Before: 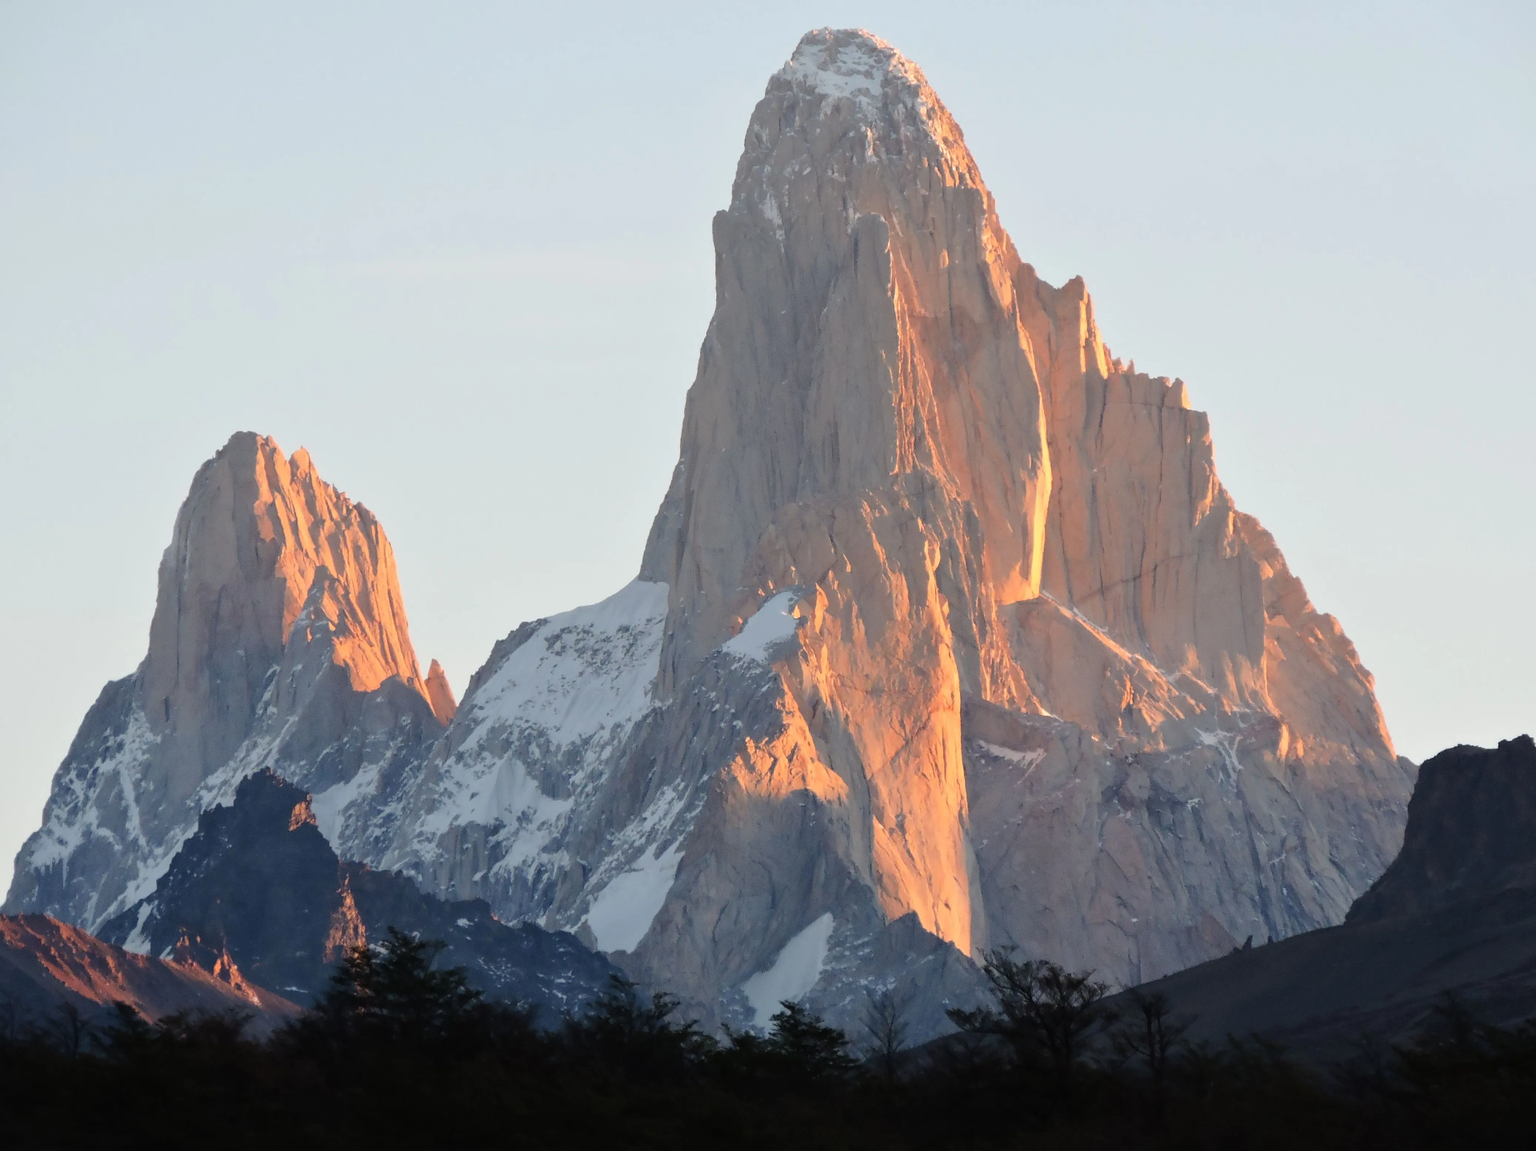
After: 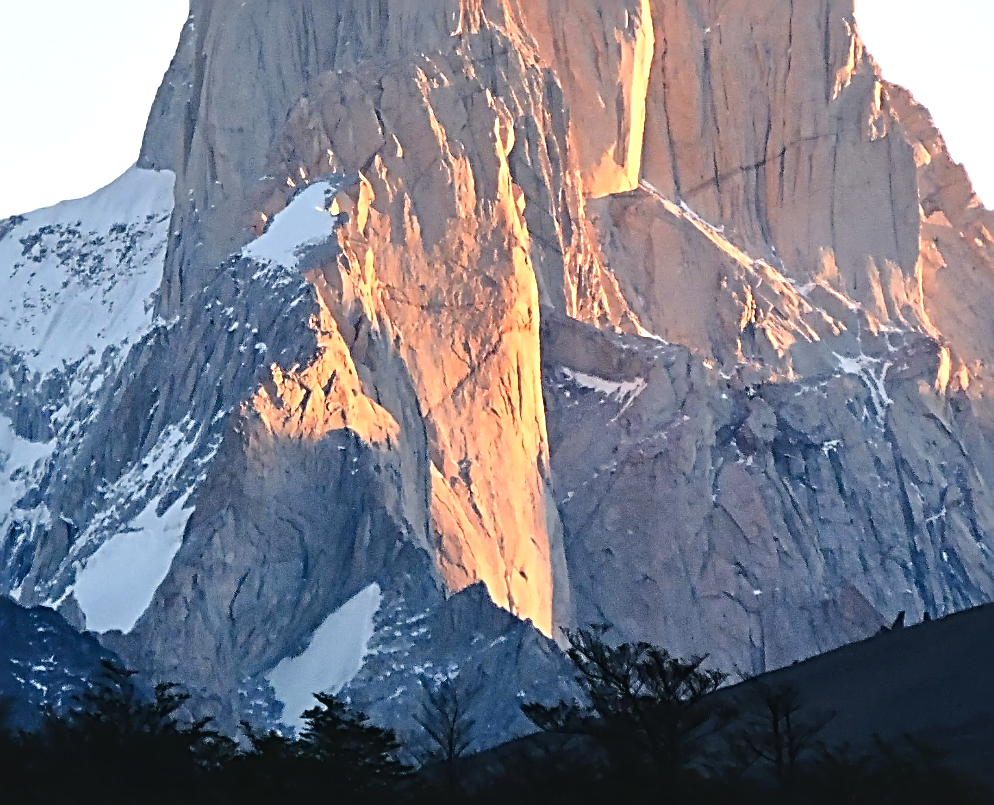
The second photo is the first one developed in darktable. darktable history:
crop: left 34.479%, top 38.822%, right 13.718%, bottom 5.172%
tone equalizer: -8 EV -0.75 EV, -7 EV -0.7 EV, -6 EV -0.6 EV, -5 EV -0.4 EV, -3 EV 0.4 EV, -2 EV 0.6 EV, -1 EV 0.7 EV, +0 EV 0.75 EV, edges refinement/feathering 500, mask exposure compensation -1.57 EV, preserve details no
color balance rgb: shadows lift › chroma 2%, shadows lift › hue 219.6°, power › hue 313.2°, highlights gain › chroma 3%, highlights gain › hue 75.6°, global offset › luminance 0.5%, perceptual saturation grading › global saturation 15.33%, perceptual saturation grading › highlights -19.33%, perceptual saturation grading › shadows 20%, global vibrance 20%
exposure: exposure -0.048 EV, compensate highlight preservation false
local contrast: mode bilateral grid, contrast 20, coarseness 50, detail 120%, midtone range 0.2
white balance: red 0.931, blue 1.11
sharpen: radius 3.69, amount 0.928
